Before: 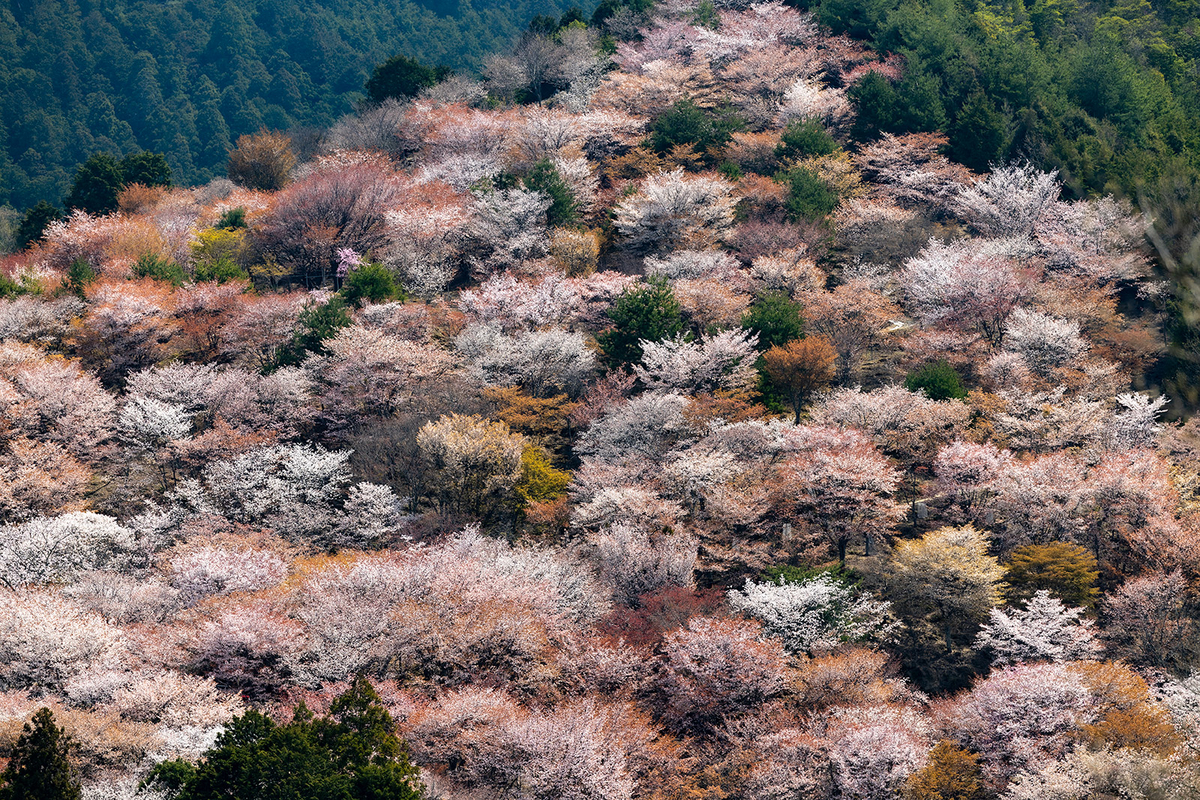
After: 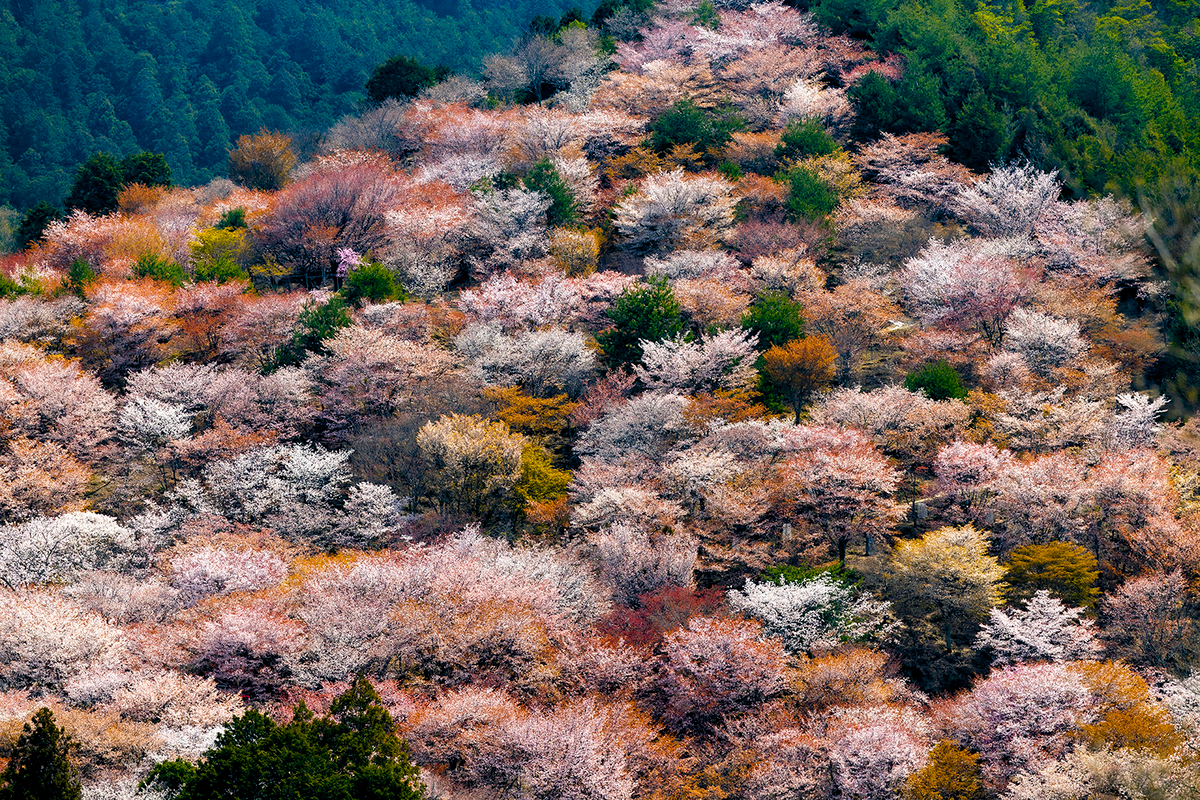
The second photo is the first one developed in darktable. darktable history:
color balance rgb: shadows lift › chroma 2.004%, shadows lift › hue 217.69°, perceptual saturation grading › global saturation 20%, perceptual saturation grading › highlights -25.761%, perceptual saturation grading › shadows 50.069%, global vibrance 44.523%
levels: levels [0.026, 0.507, 0.987]
